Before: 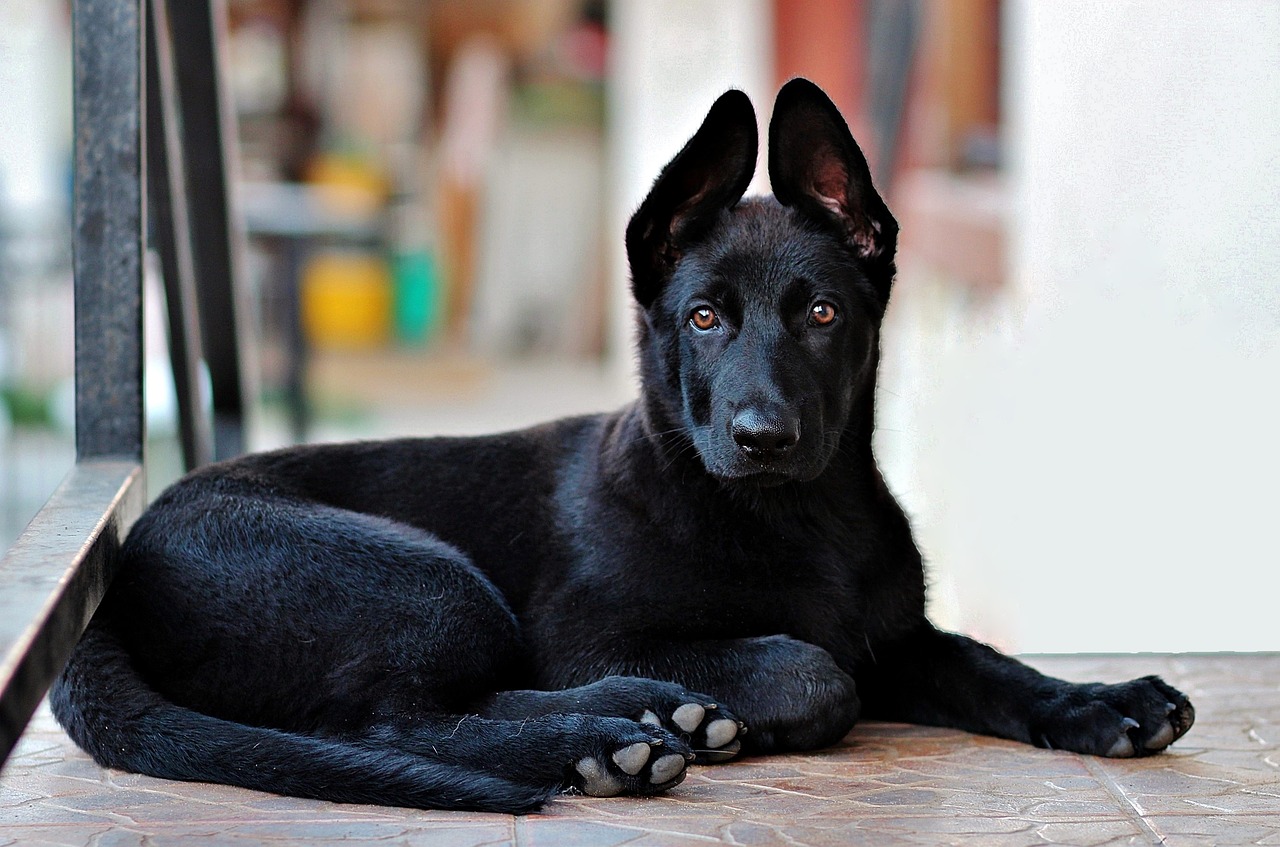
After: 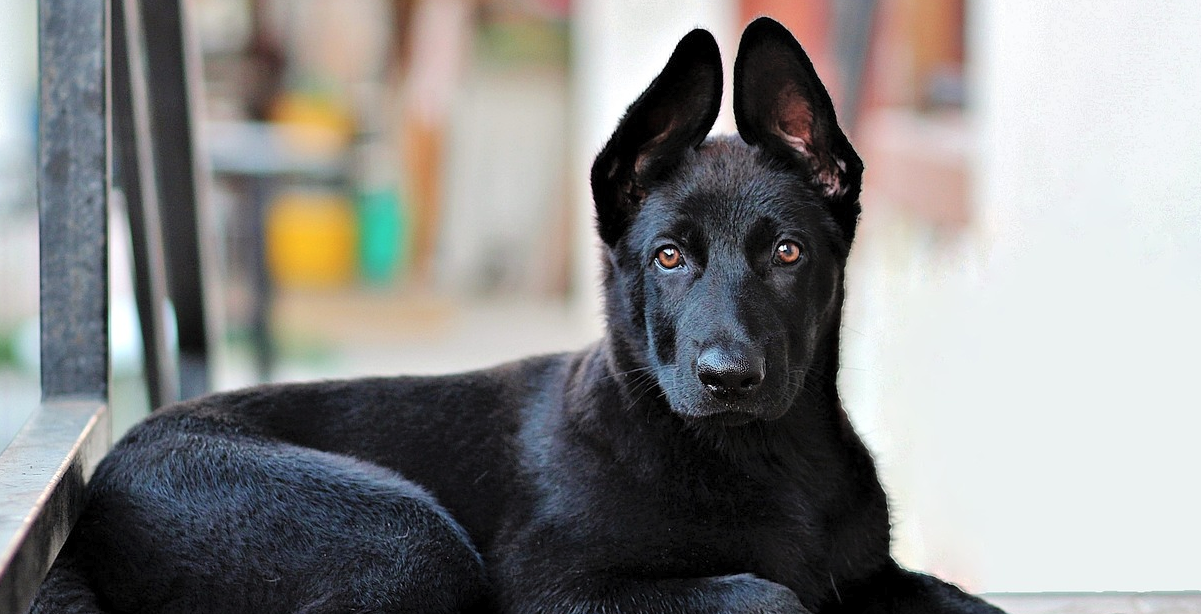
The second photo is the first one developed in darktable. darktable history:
contrast brightness saturation: brightness 0.15
crop: left 2.737%, top 7.287%, right 3.421%, bottom 20.179%
